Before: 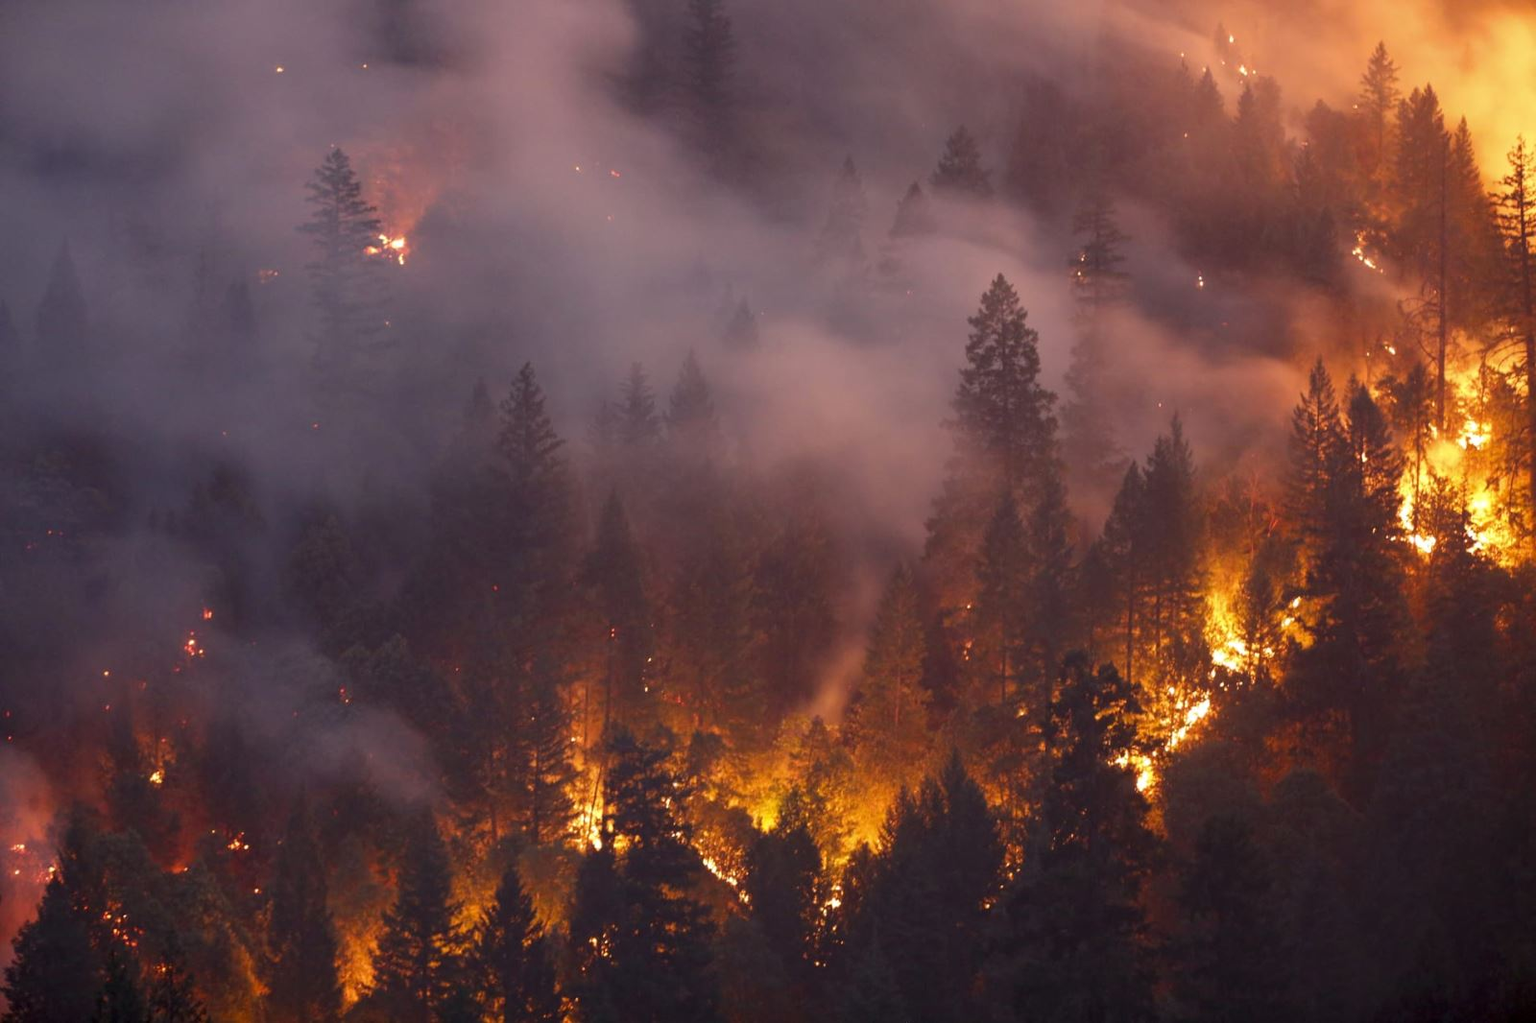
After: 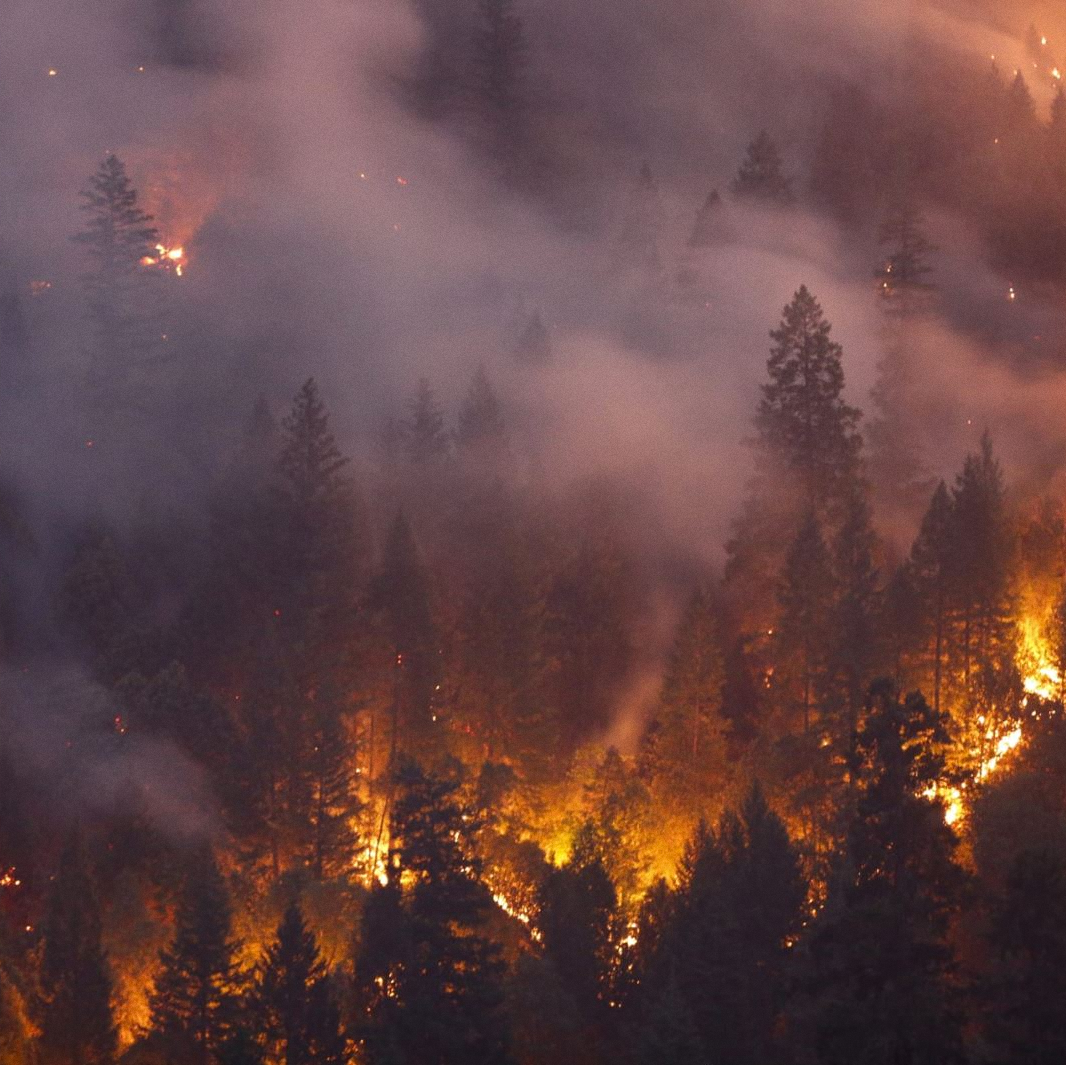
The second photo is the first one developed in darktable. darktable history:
crop and rotate: left 15.055%, right 18.278%
grain: coarseness 0.09 ISO, strength 16.61%
white balance: emerald 1
